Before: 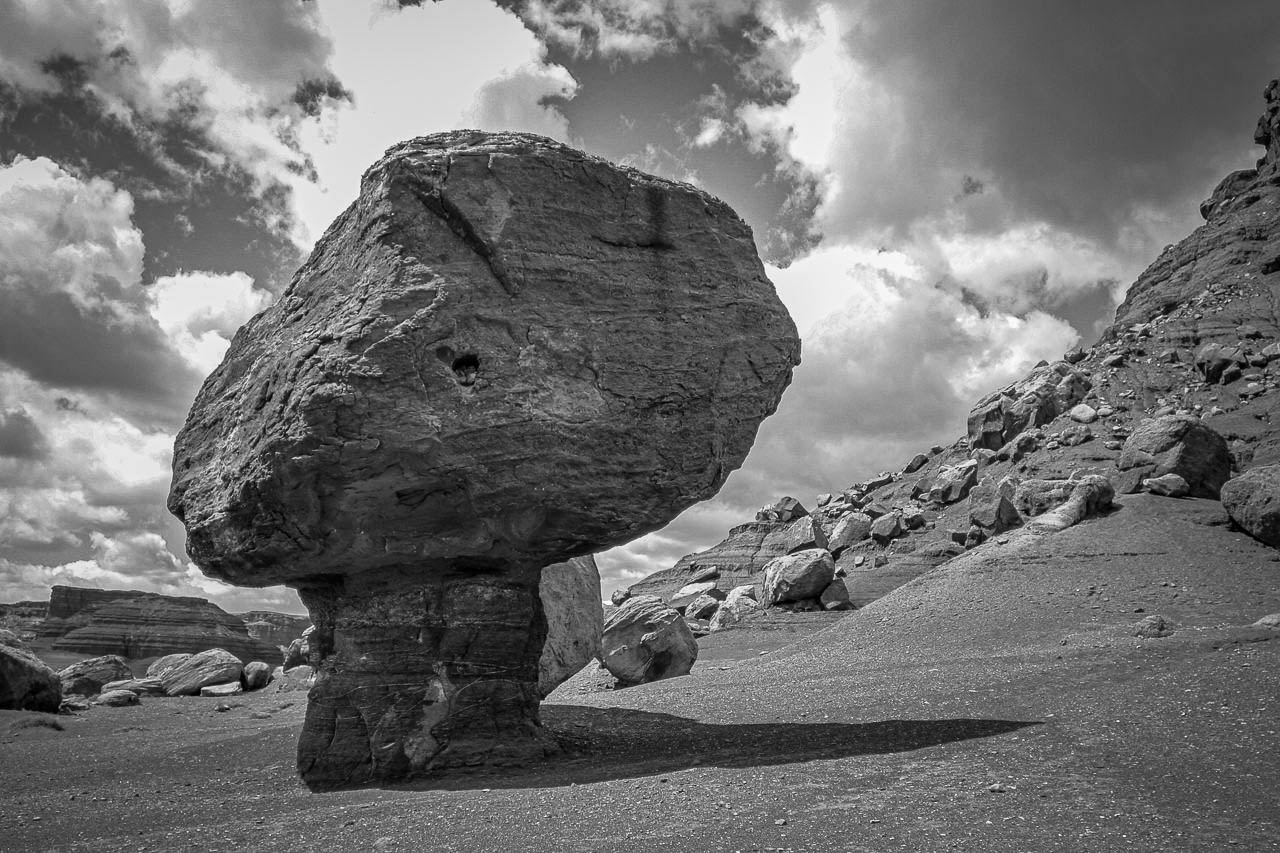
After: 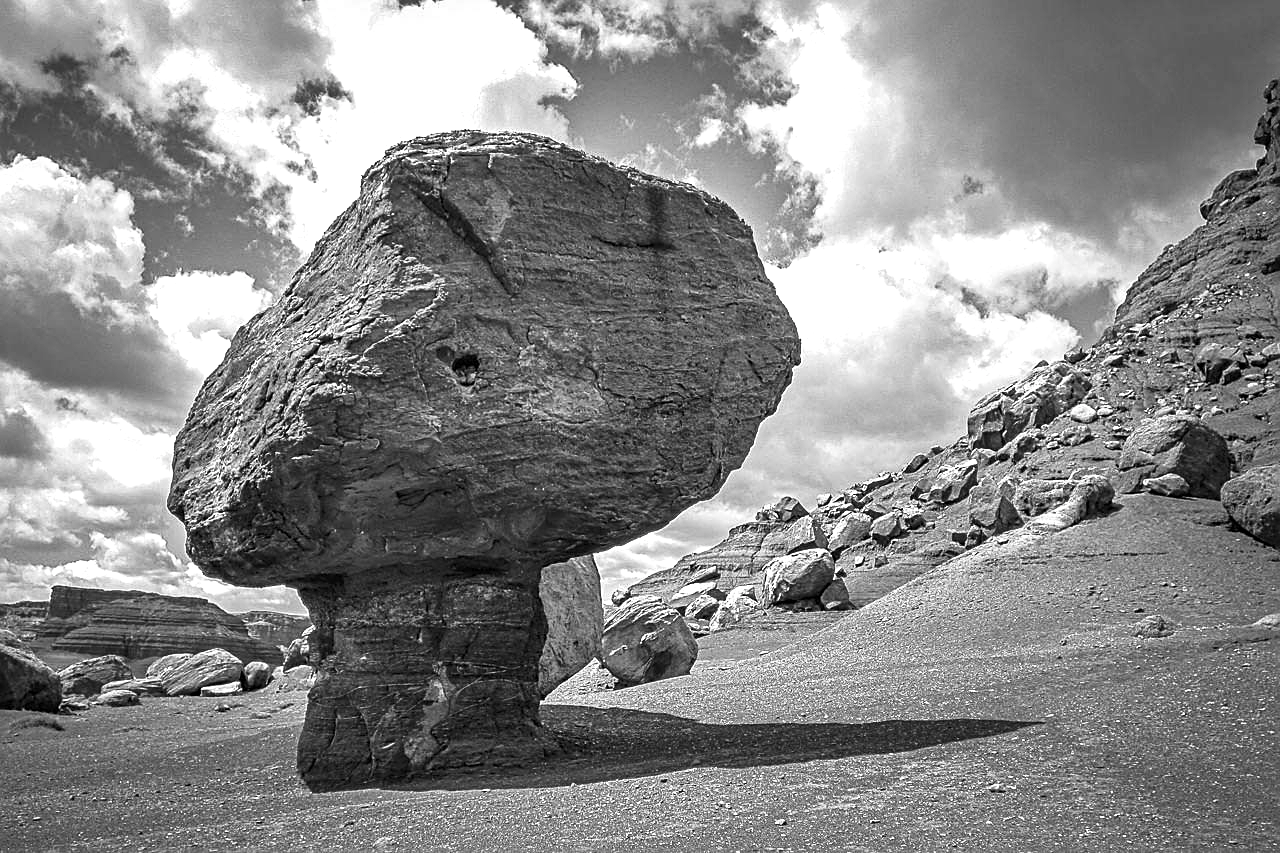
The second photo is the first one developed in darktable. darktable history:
shadows and highlights: shadows 37.06, highlights -28.14, soften with gaussian
tone curve: curves: ch0 [(0, 0) (0.003, 0.014) (0.011, 0.019) (0.025, 0.029) (0.044, 0.047) (0.069, 0.071) (0.1, 0.101) (0.136, 0.131) (0.177, 0.166) (0.224, 0.212) (0.277, 0.263) (0.335, 0.32) (0.399, 0.387) (0.468, 0.459) (0.543, 0.541) (0.623, 0.626) (0.709, 0.717) (0.801, 0.813) (0.898, 0.909) (1, 1)], preserve colors none
exposure: black level correction 0, exposure 0.698 EV, compensate highlight preservation false
color balance rgb: perceptual saturation grading › global saturation 28.44%, perceptual saturation grading › mid-tones 12.419%, perceptual saturation grading › shadows 10.538%, global vibrance 20%
sharpen: on, module defaults
